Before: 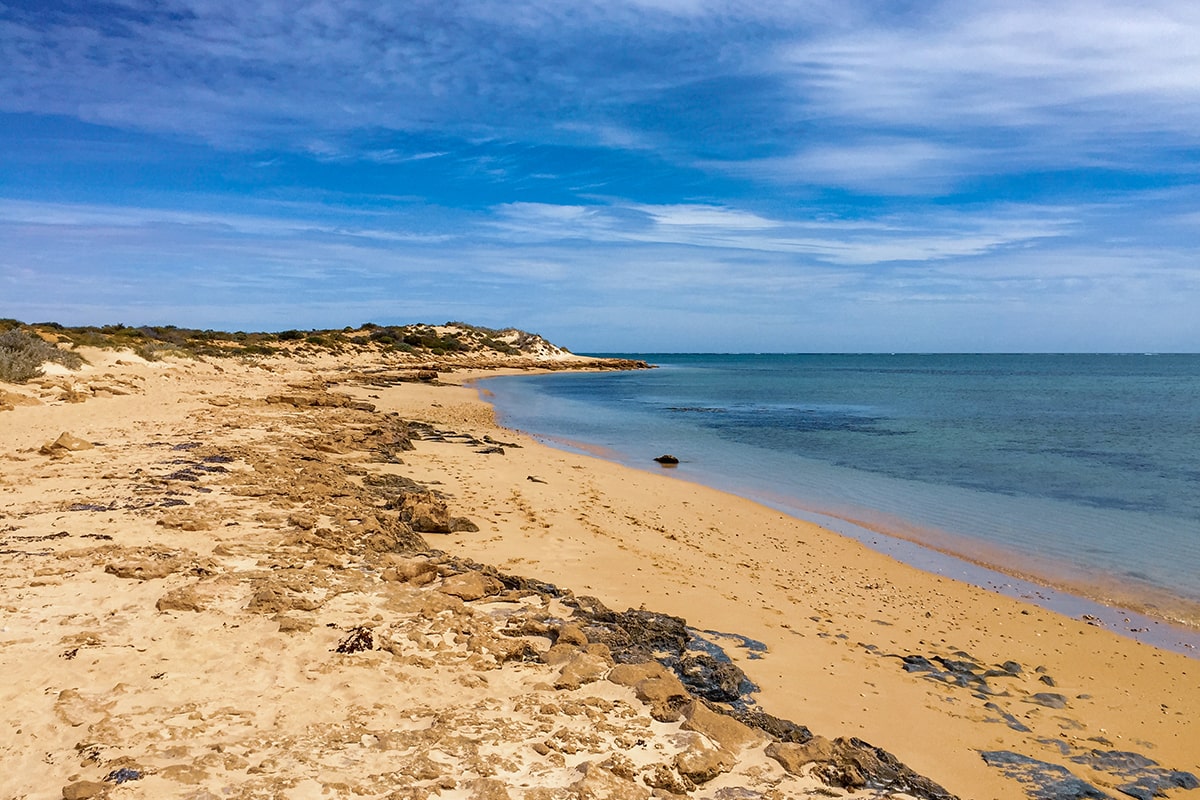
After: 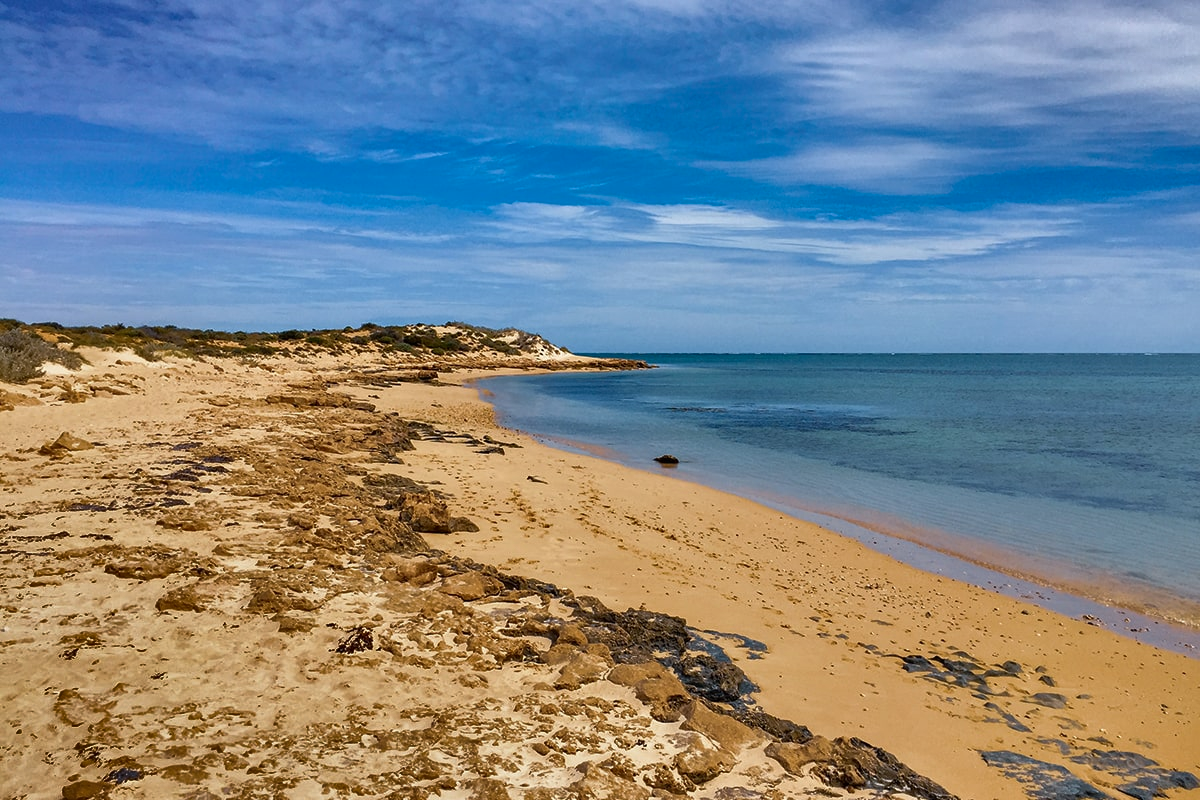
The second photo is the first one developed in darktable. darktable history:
shadows and highlights: shadows 20.78, highlights -82.86, soften with gaussian
